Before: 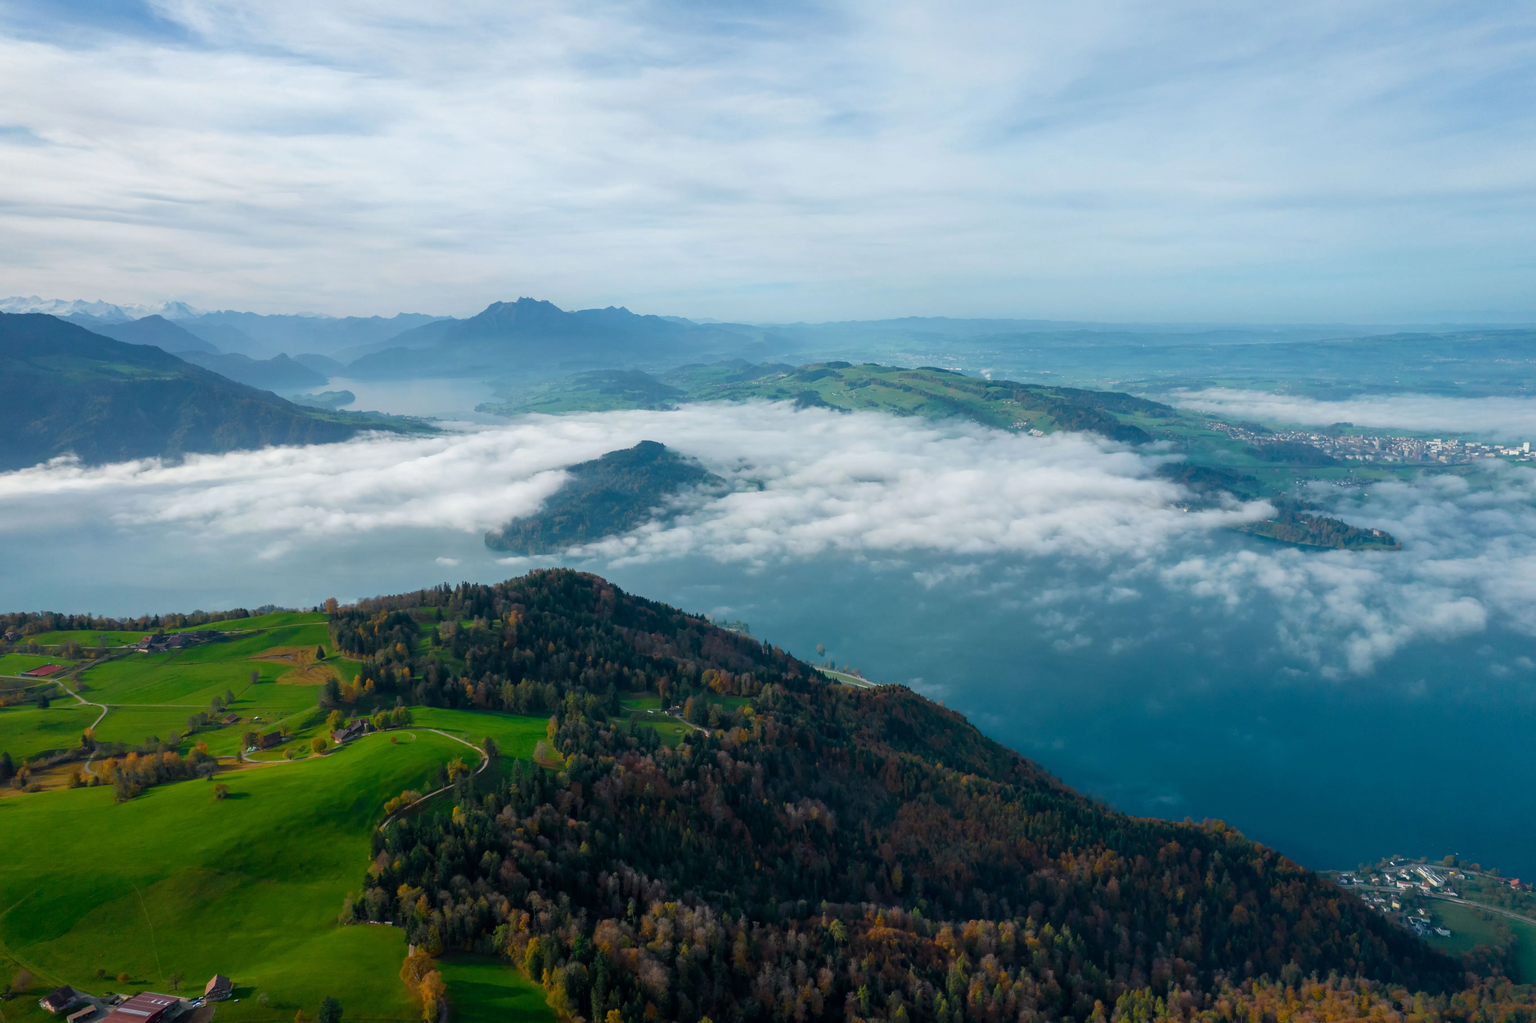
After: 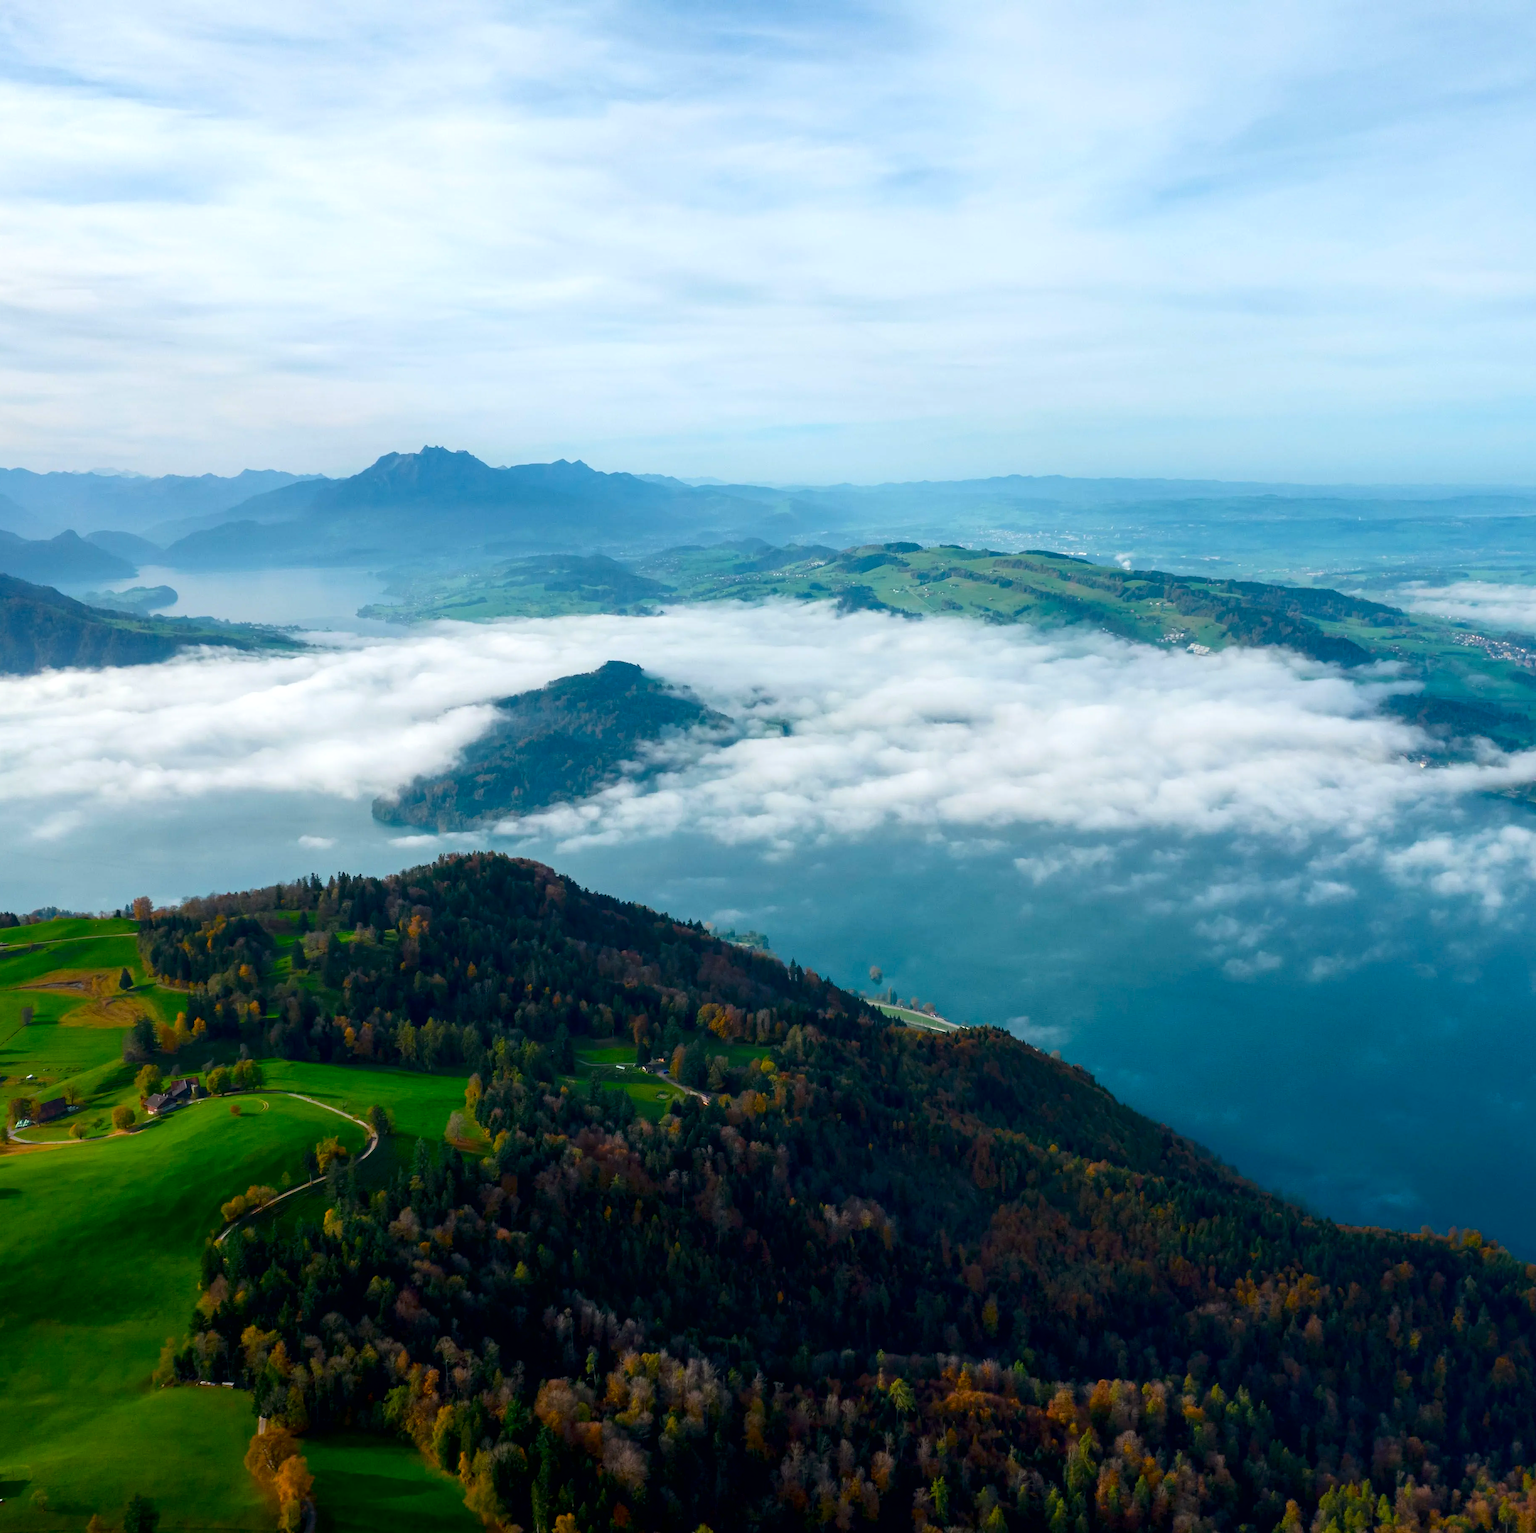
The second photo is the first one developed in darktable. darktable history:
contrast brightness saturation: contrast 0.13, brightness -0.05, saturation 0.16
exposure: black level correction 0.005, exposure 0.286 EV, compensate highlight preservation false
crop and rotate: left 15.446%, right 17.836%
